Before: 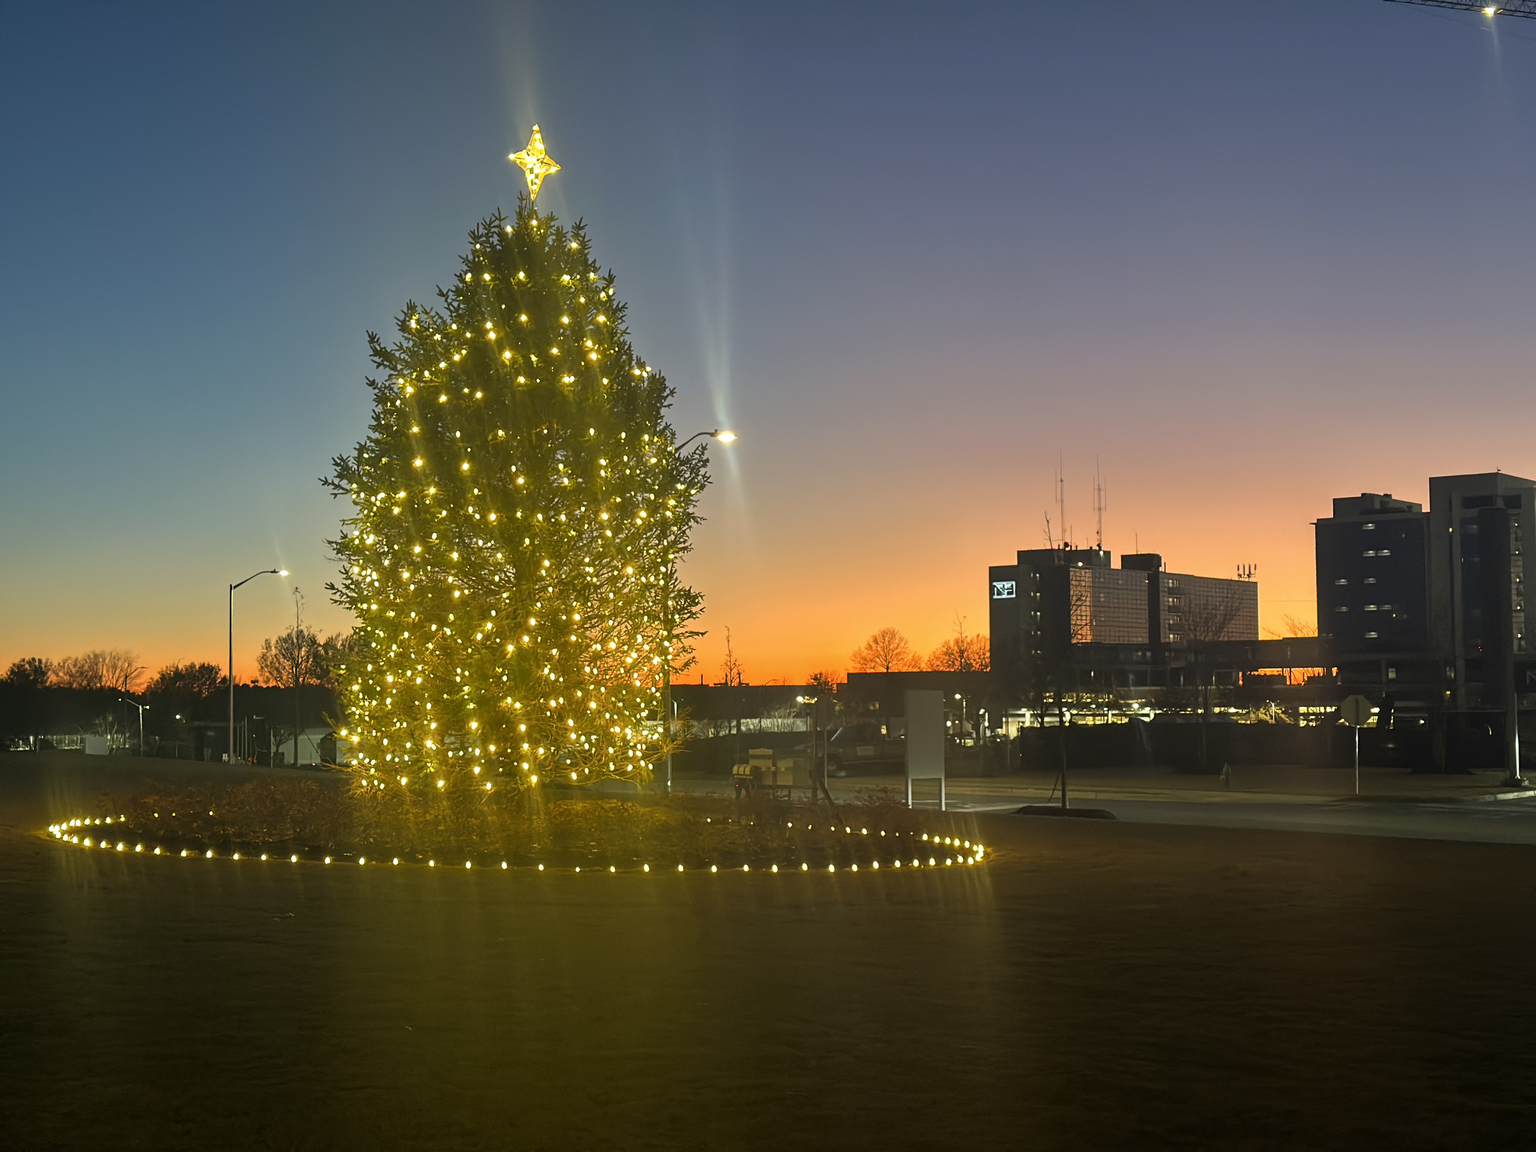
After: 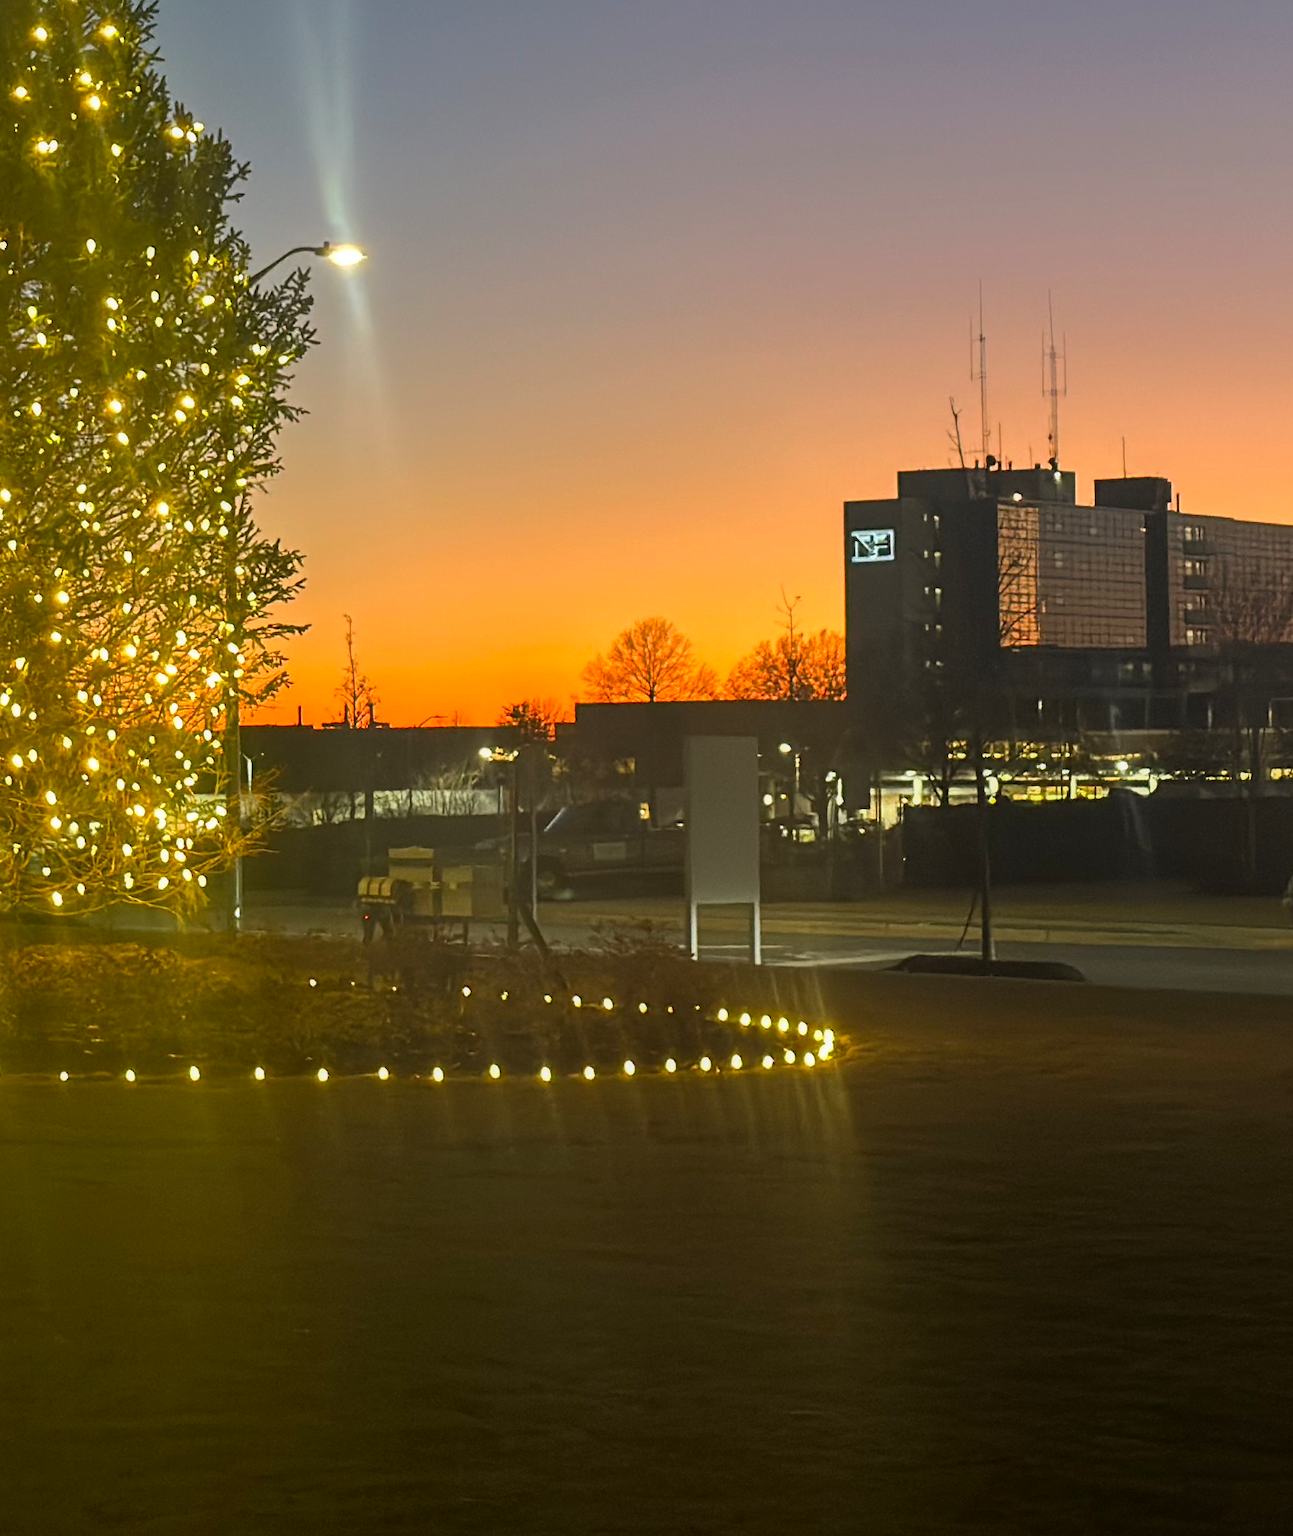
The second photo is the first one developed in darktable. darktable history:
contrast brightness saturation: contrast 0.08, saturation 0.02
crop: left 35.432%, top 26.233%, right 20.145%, bottom 3.432%
local contrast: detail 110%
